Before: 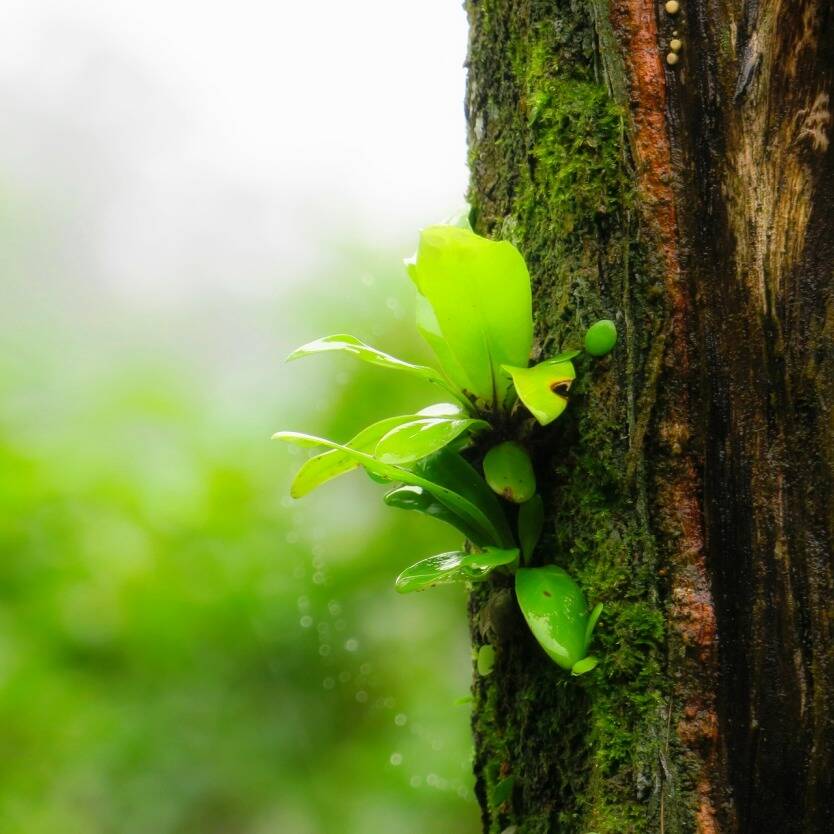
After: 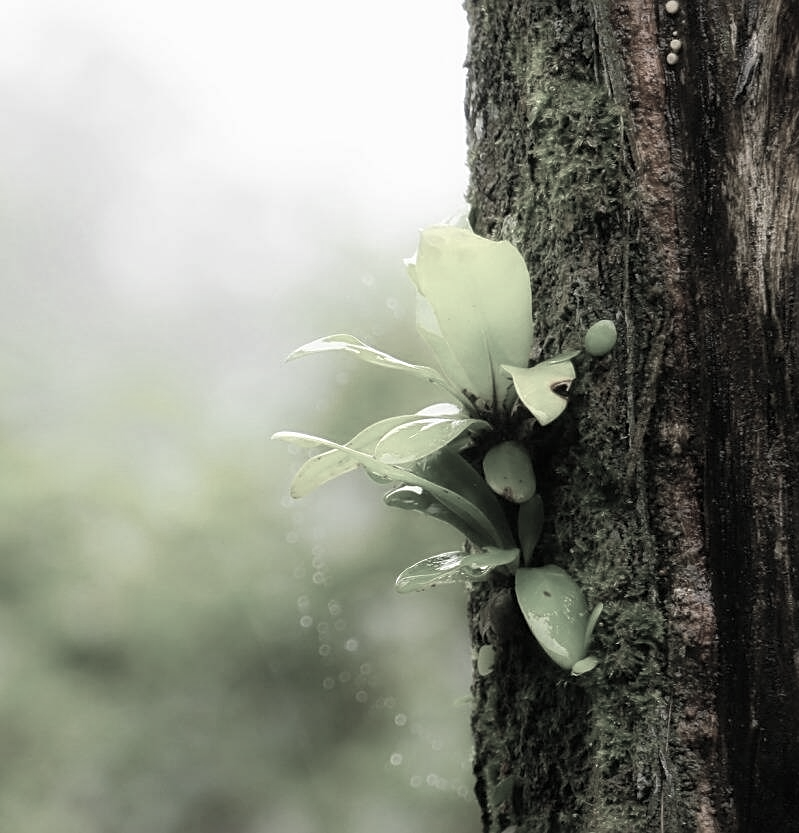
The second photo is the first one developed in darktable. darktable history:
crop: right 4.126%, bottom 0.031%
sharpen: on, module defaults
color correction: saturation 0.2
